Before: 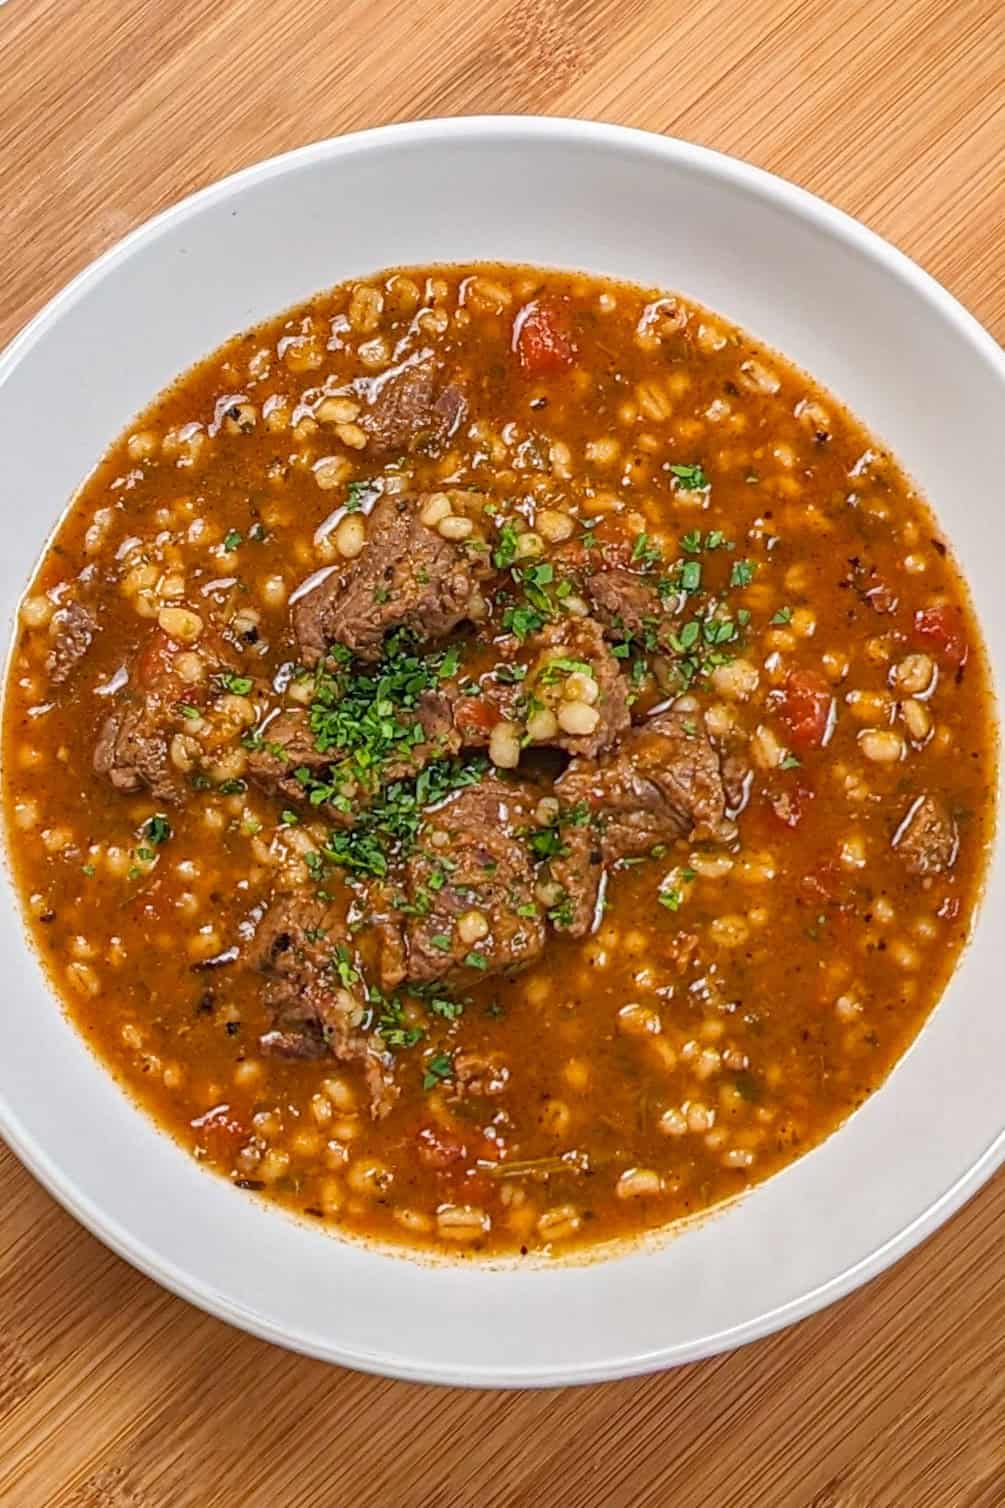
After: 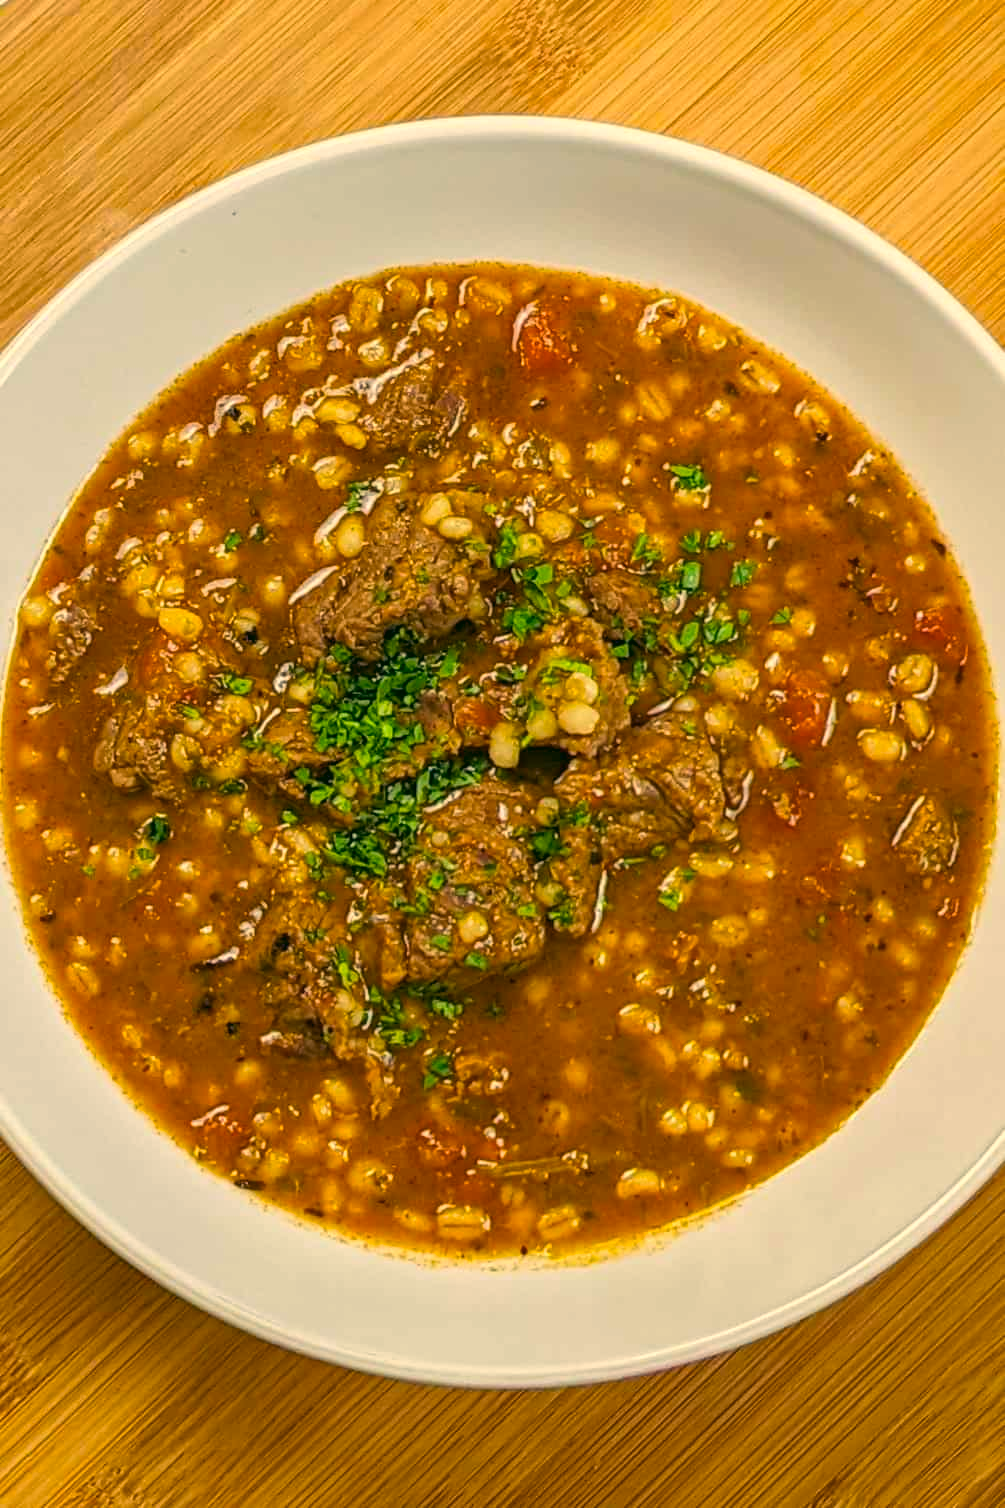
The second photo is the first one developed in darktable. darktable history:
color balance rgb: shadows lift › luminance 0.731%, shadows lift › chroma 6.769%, shadows lift › hue 299.02°, linear chroma grading › shadows -8.54%, linear chroma grading › global chroma 9.837%, perceptual saturation grading › global saturation 7.537%, perceptual saturation grading › shadows 3.602%, global vibrance 20%
color correction: highlights a* 4.83, highlights b* 24.81, shadows a* -16.37, shadows b* 4.02
